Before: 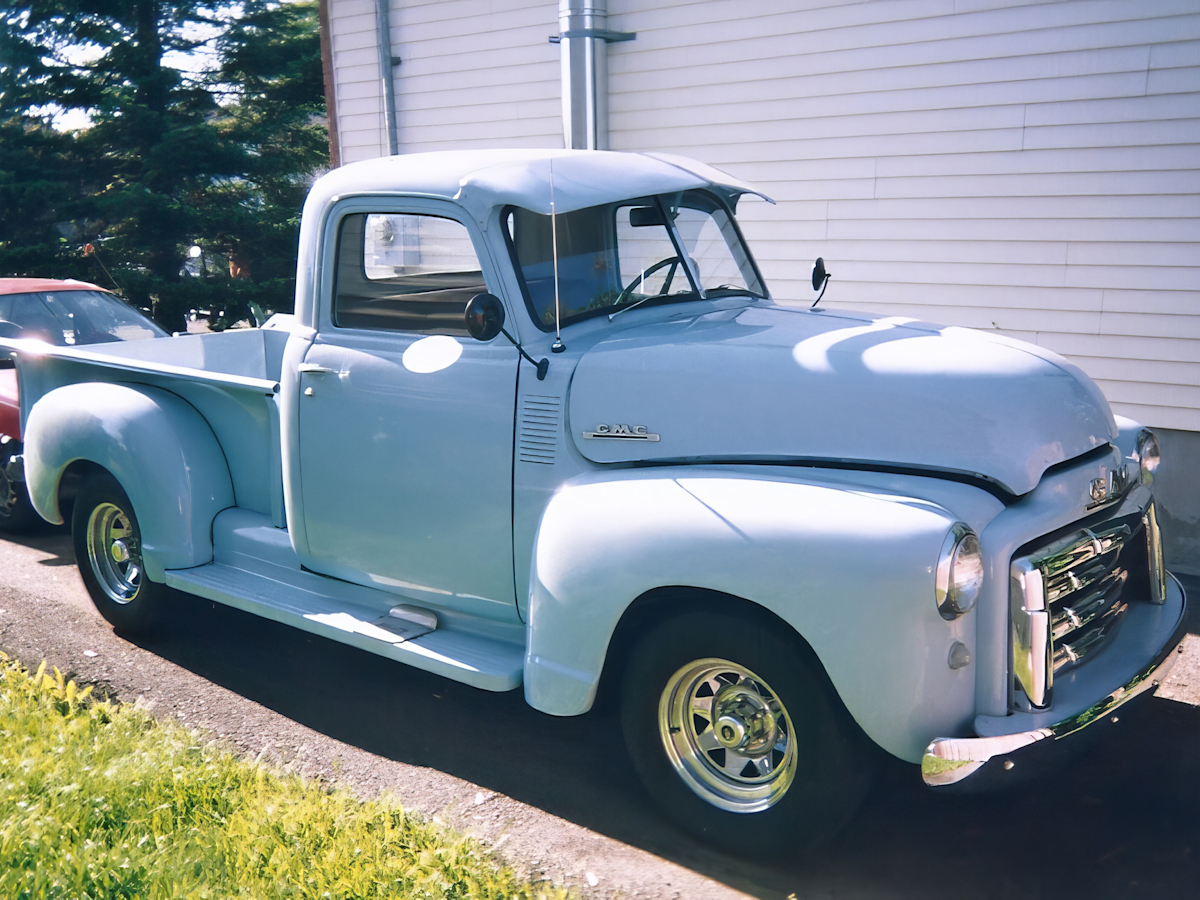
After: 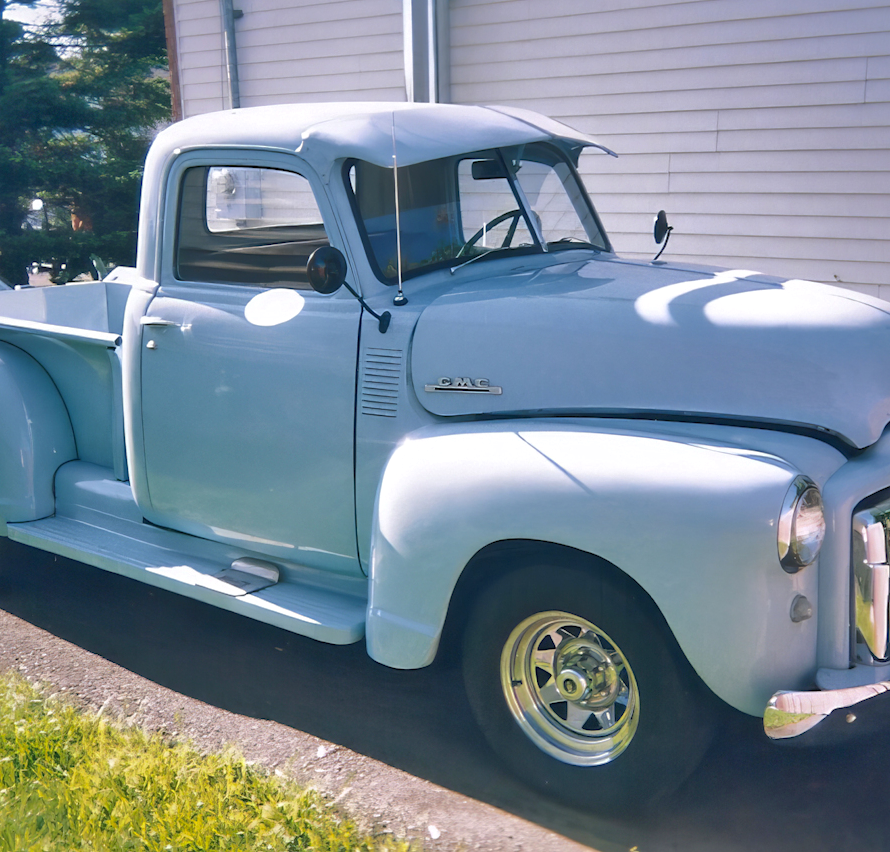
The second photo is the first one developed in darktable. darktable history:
local contrast: mode bilateral grid, contrast 20, coarseness 51, detail 132%, midtone range 0.2
crop and rotate: left 13.181%, top 5.253%, right 12.602%
shadows and highlights: shadows 58.23, highlights -59.92
